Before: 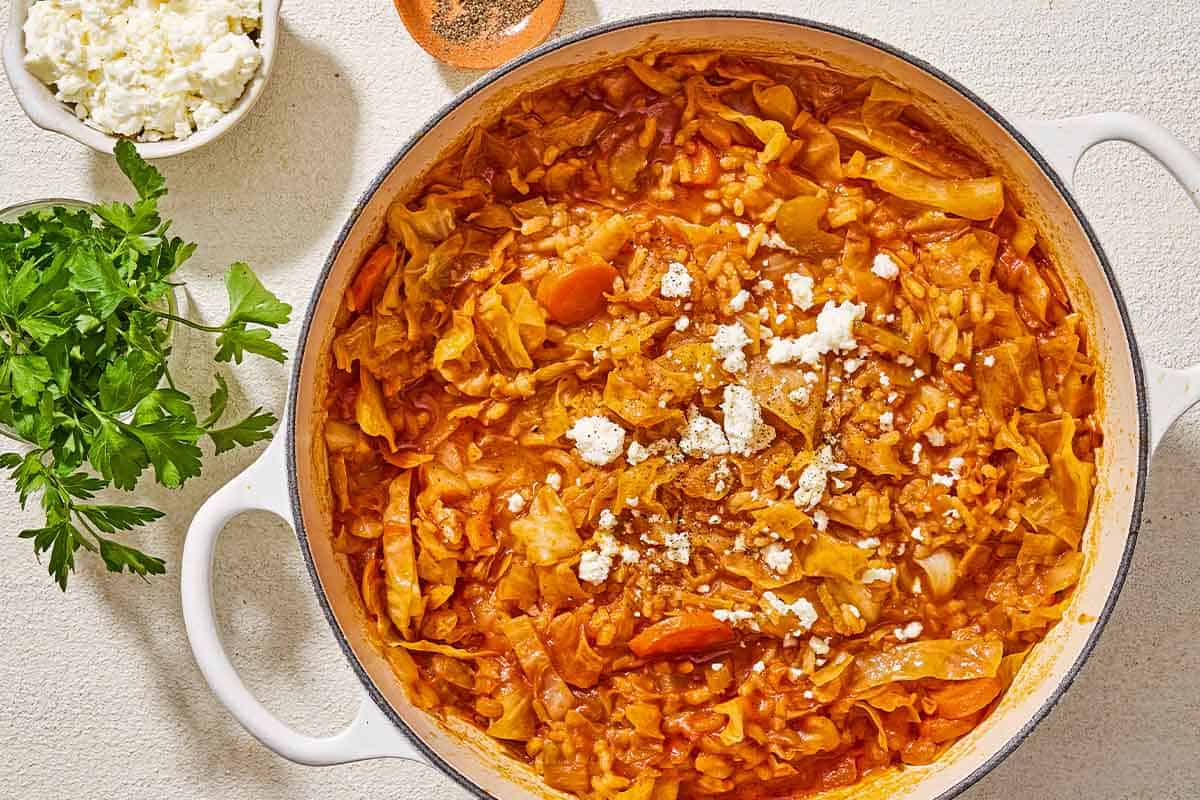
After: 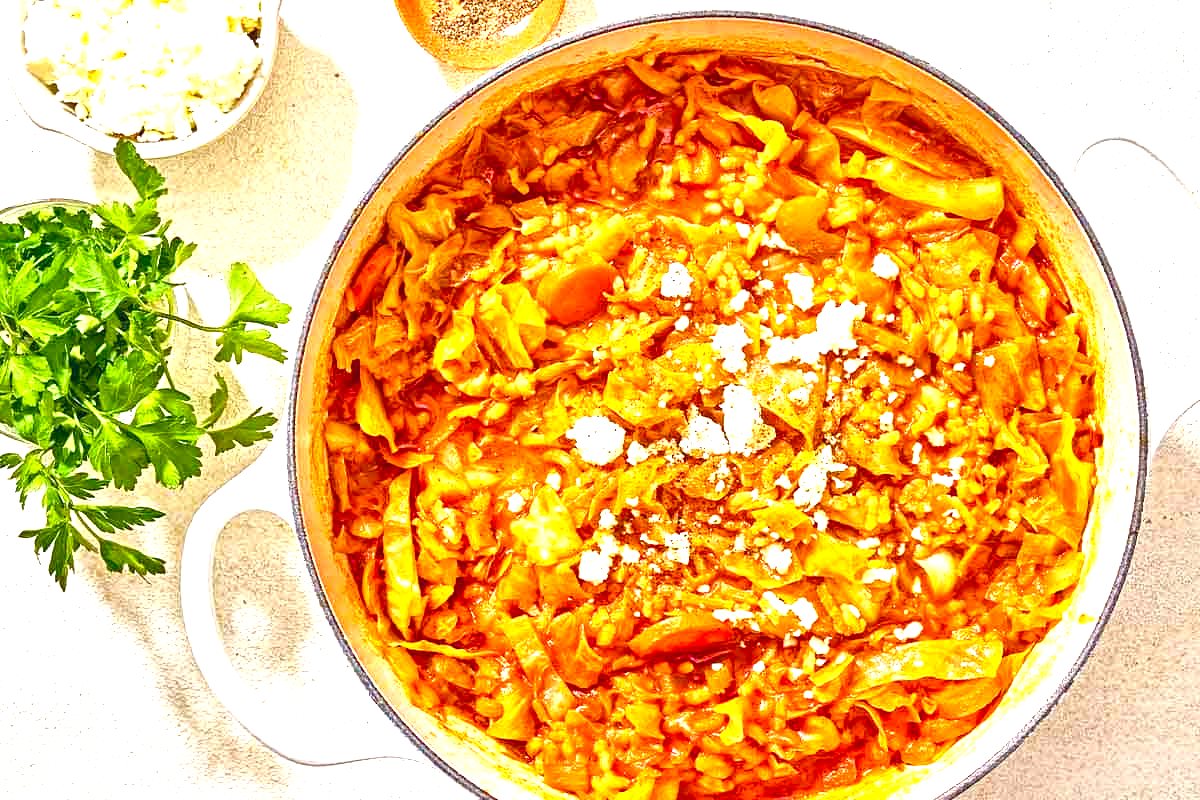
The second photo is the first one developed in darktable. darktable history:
local contrast: mode bilateral grid, contrast 20, coarseness 50, detail 128%, midtone range 0.2
exposure: black level correction 0, exposure 1.378 EV, compensate highlight preservation false
color balance rgb: global offset › chroma 0.122%, global offset › hue 253.34°, perceptual saturation grading › global saturation 34.934%, perceptual saturation grading › highlights -25.492%, perceptual saturation grading › shadows 49.348%, global vibrance 9.85%
